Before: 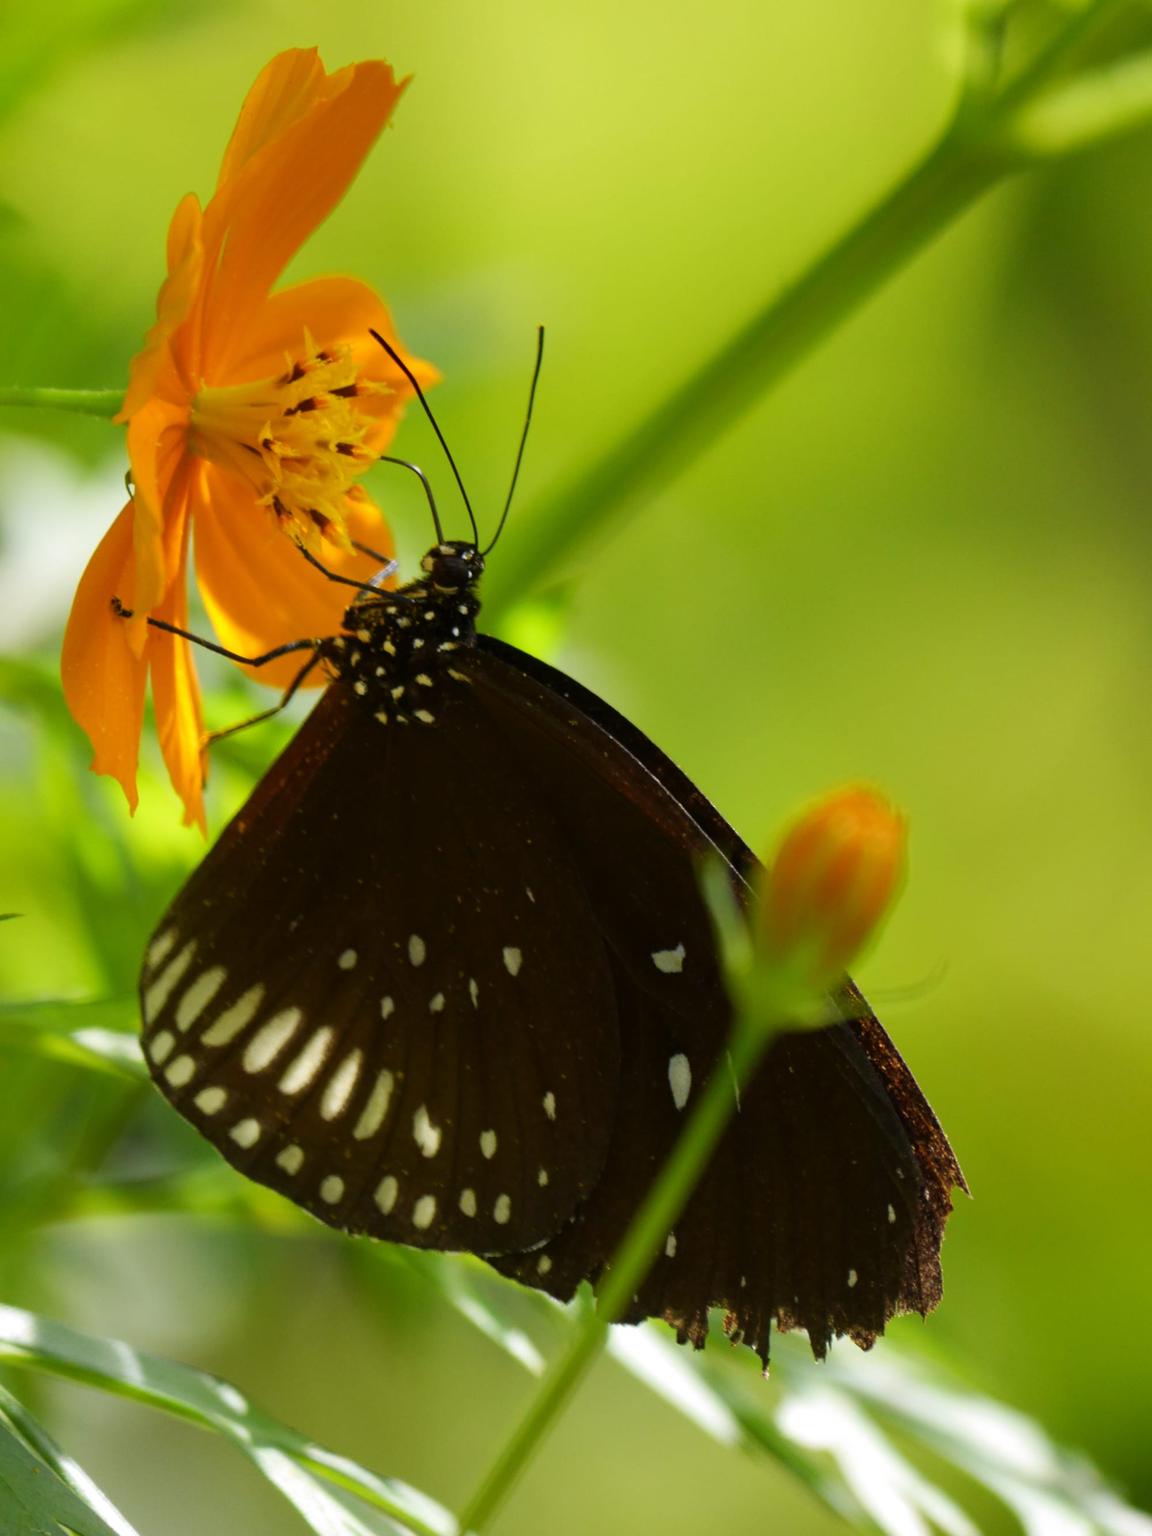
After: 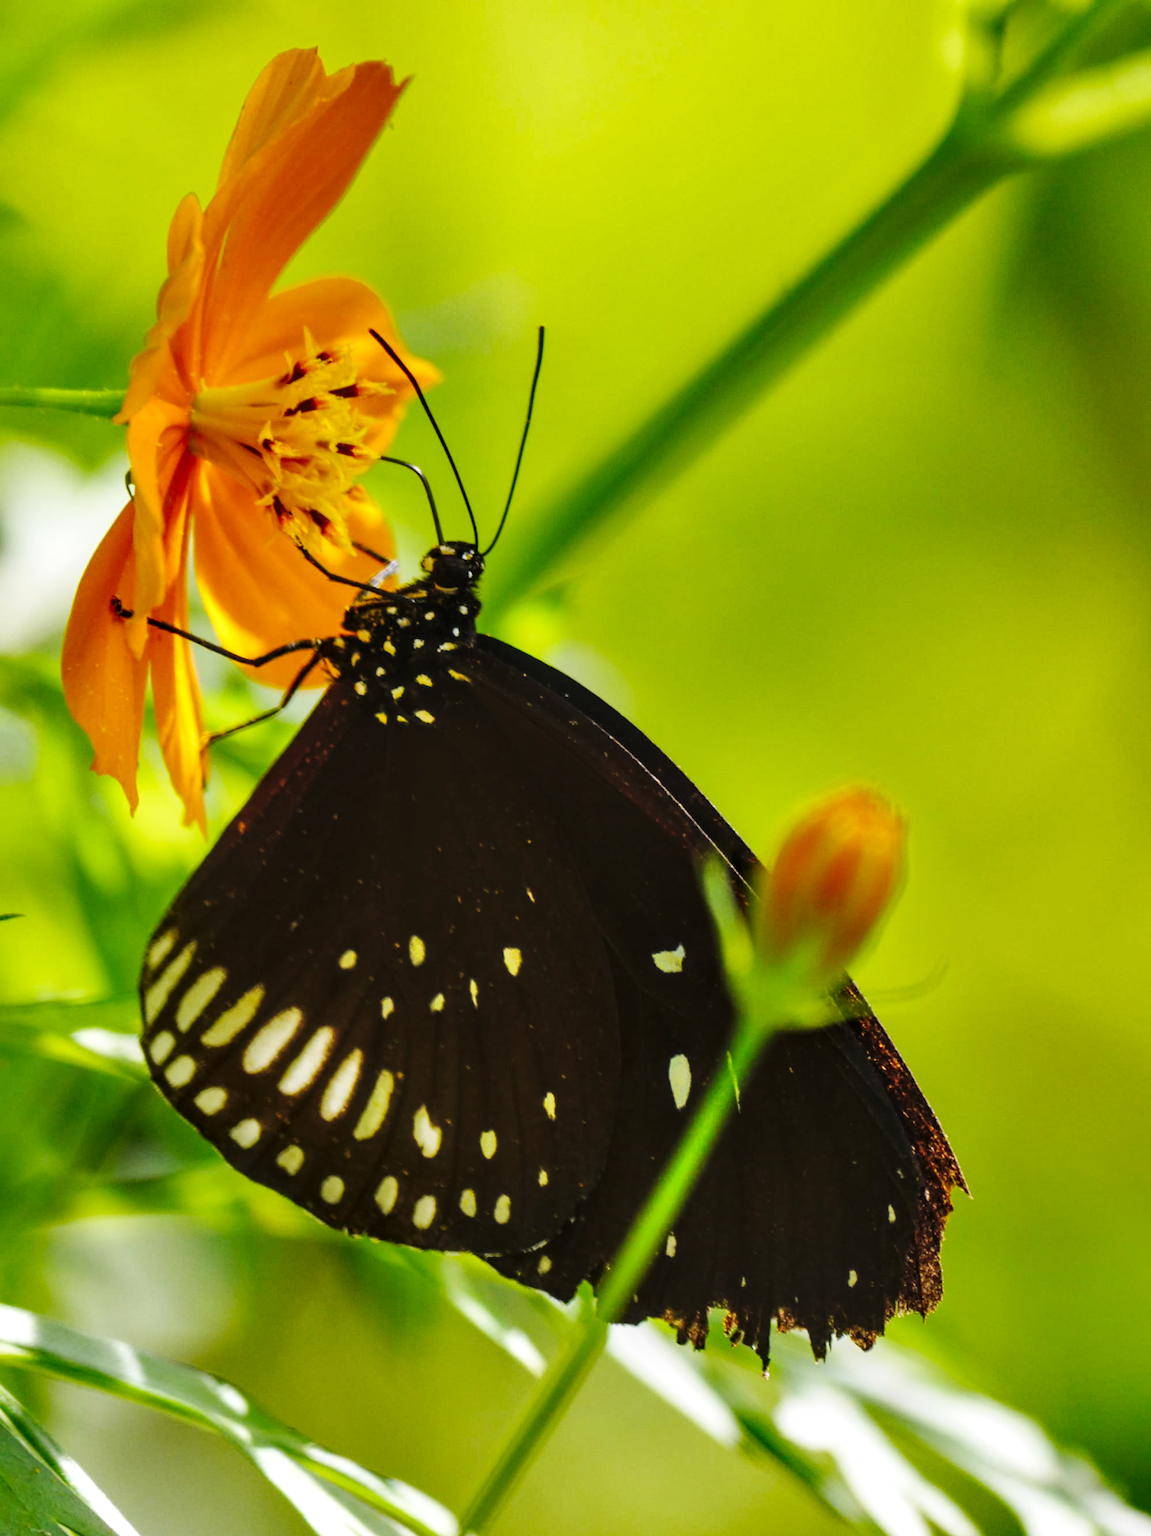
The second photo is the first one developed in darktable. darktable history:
local contrast: highlights 55%, shadows 52%, detail 130%, midtone range 0.452
shadows and highlights: low approximation 0.01, soften with gaussian
base curve: curves: ch0 [(0, 0) (0.036, 0.025) (0.121, 0.166) (0.206, 0.329) (0.605, 0.79) (1, 1)], preserve colors none
